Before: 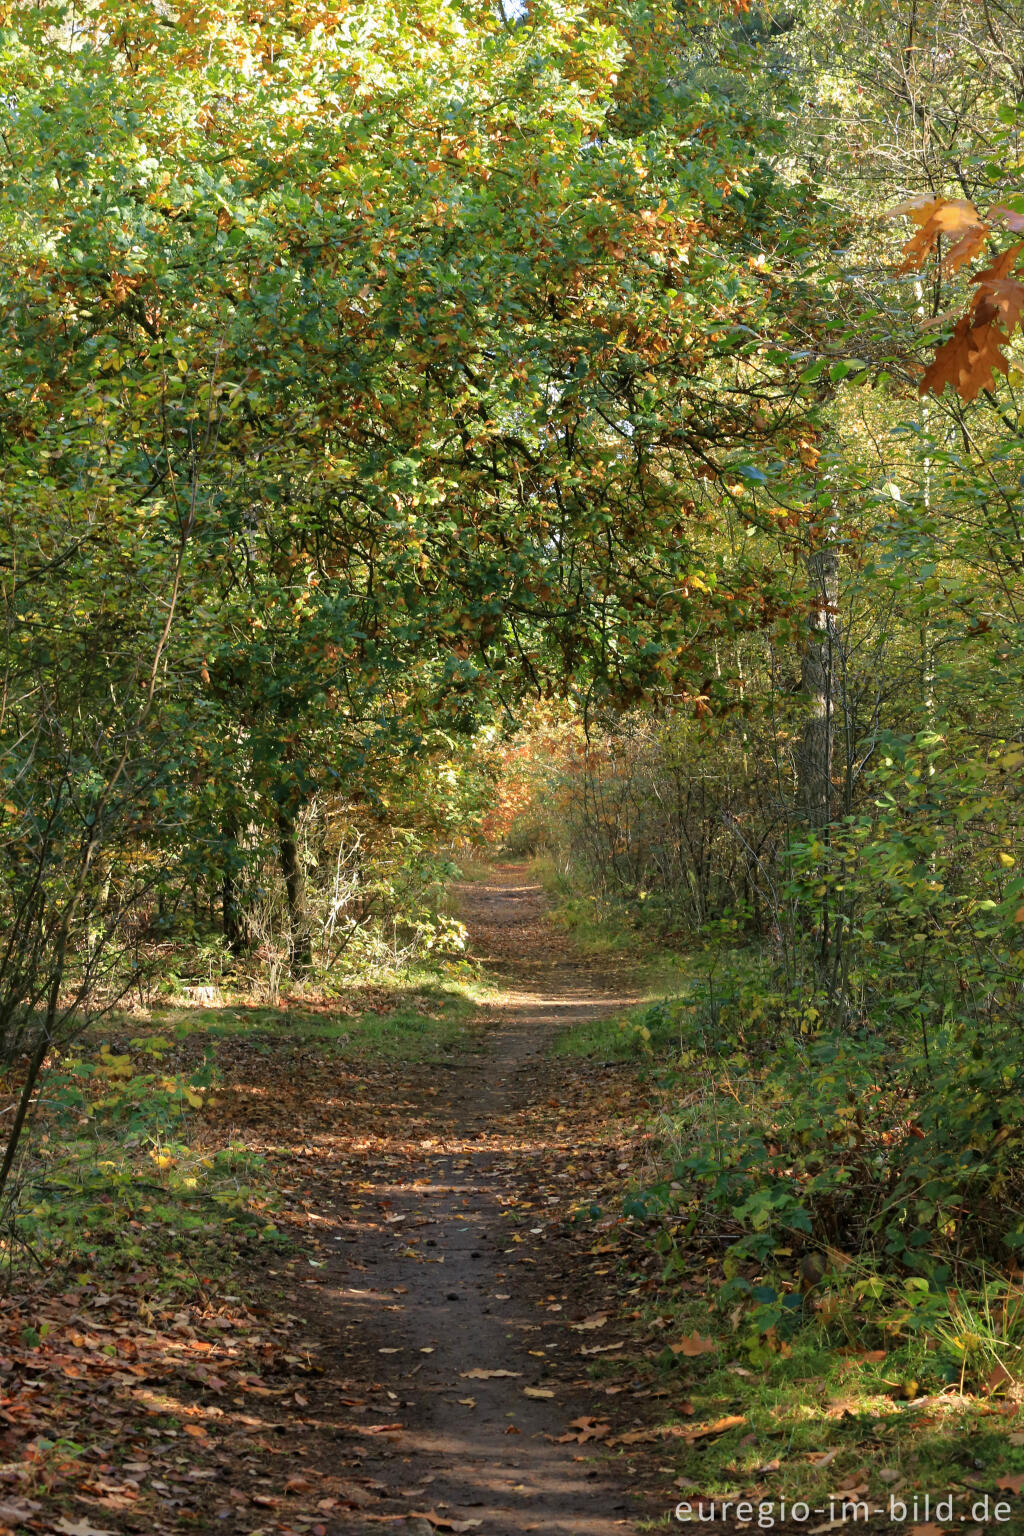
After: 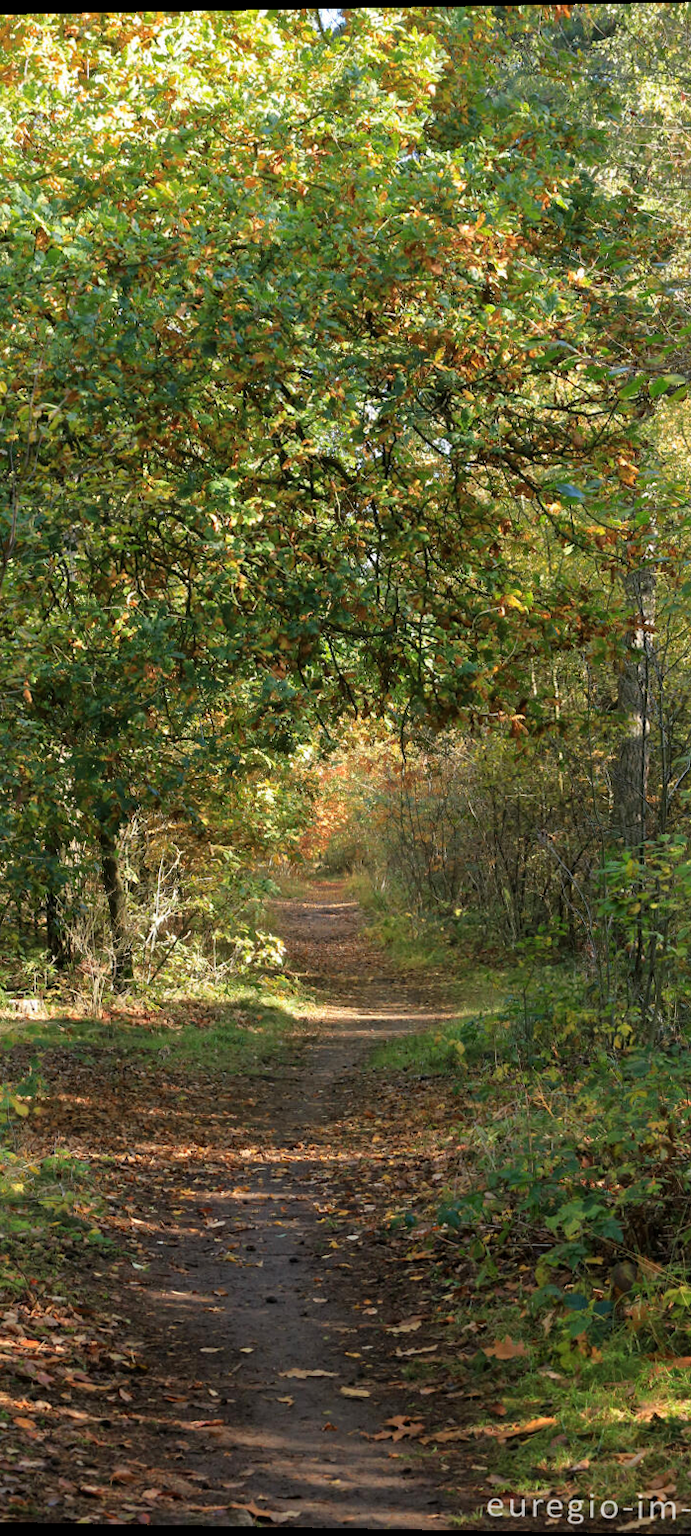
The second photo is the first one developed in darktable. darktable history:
crop and rotate: left 17.732%, right 15.423%
rotate and perspective: lens shift (vertical) 0.048, lens shift (horizontal) -0.024, automatic cropping off
